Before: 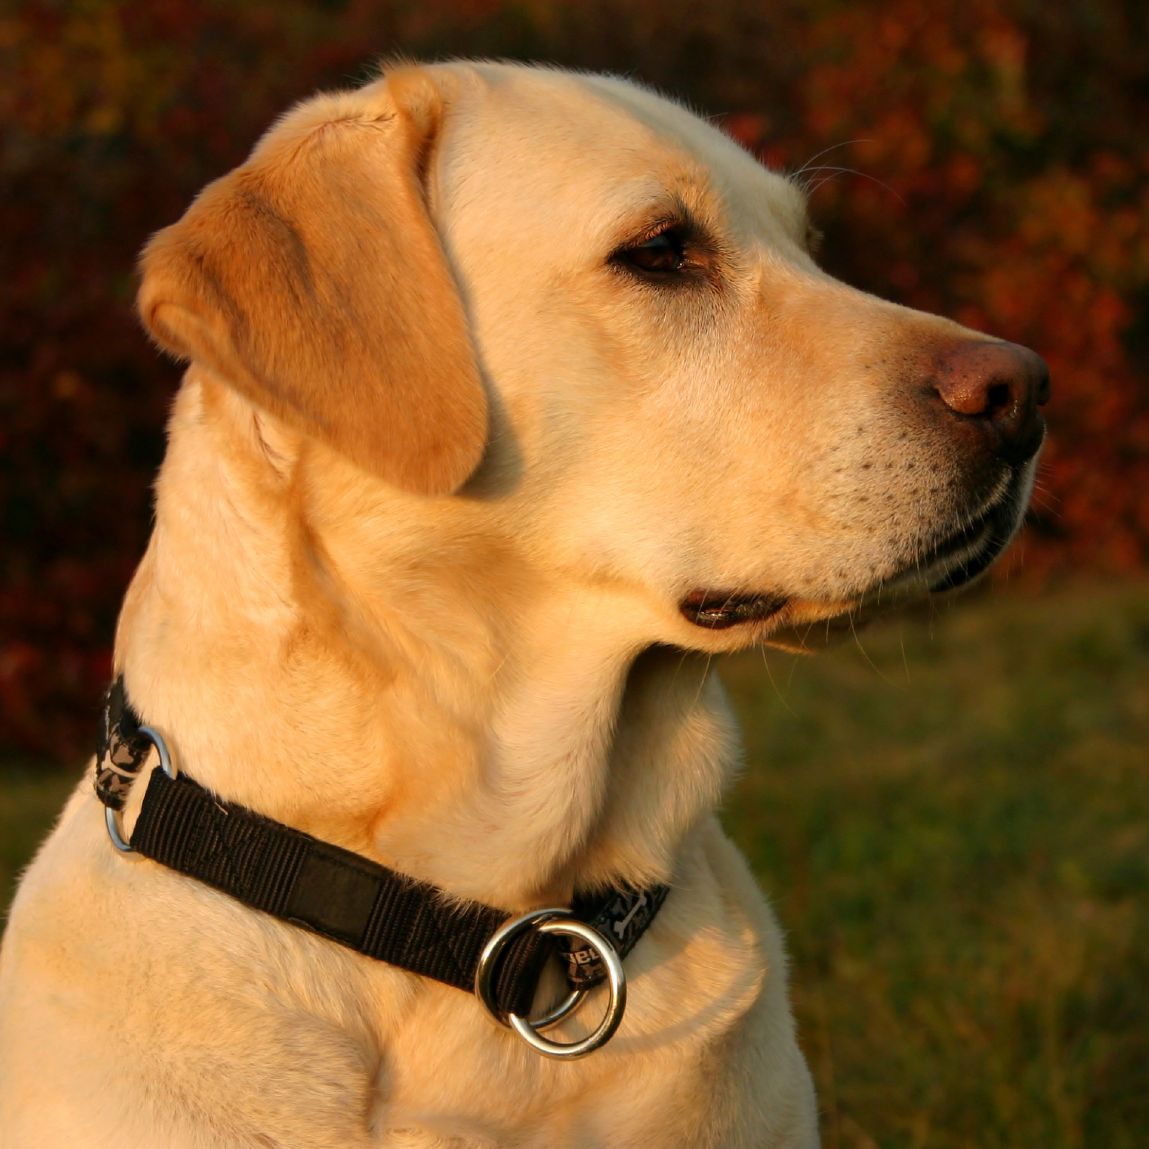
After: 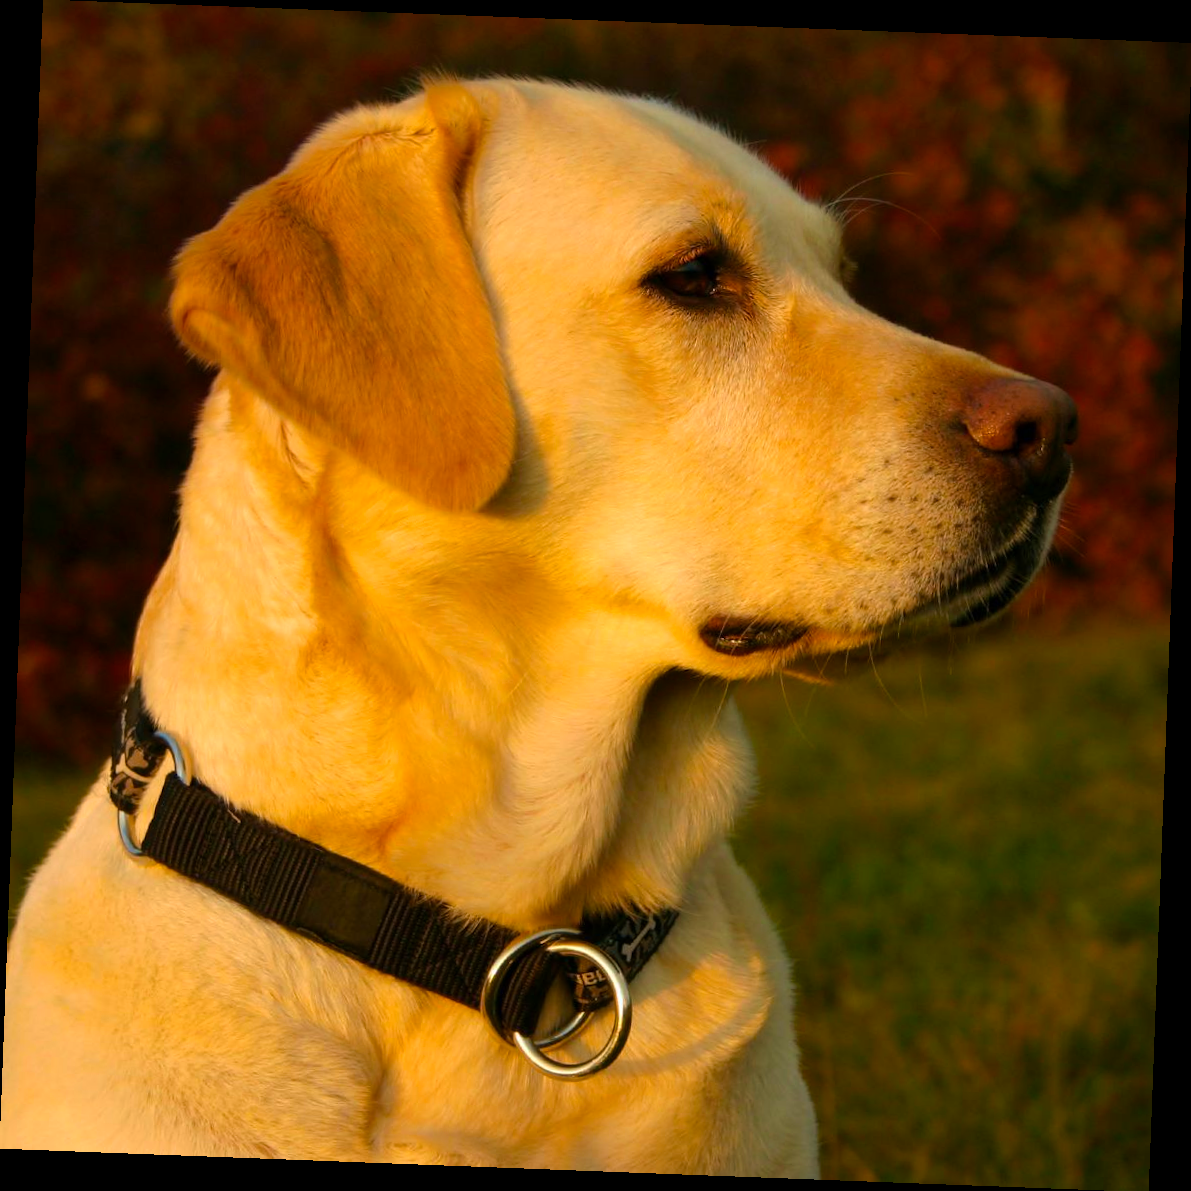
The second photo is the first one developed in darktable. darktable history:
velvia: on, module defaults
rotate and perspective: rotation 2.17°, automatic cropping off
color balance rgb: linear chroma grading › global chroma 9.31%, global vibrance 41.49%
